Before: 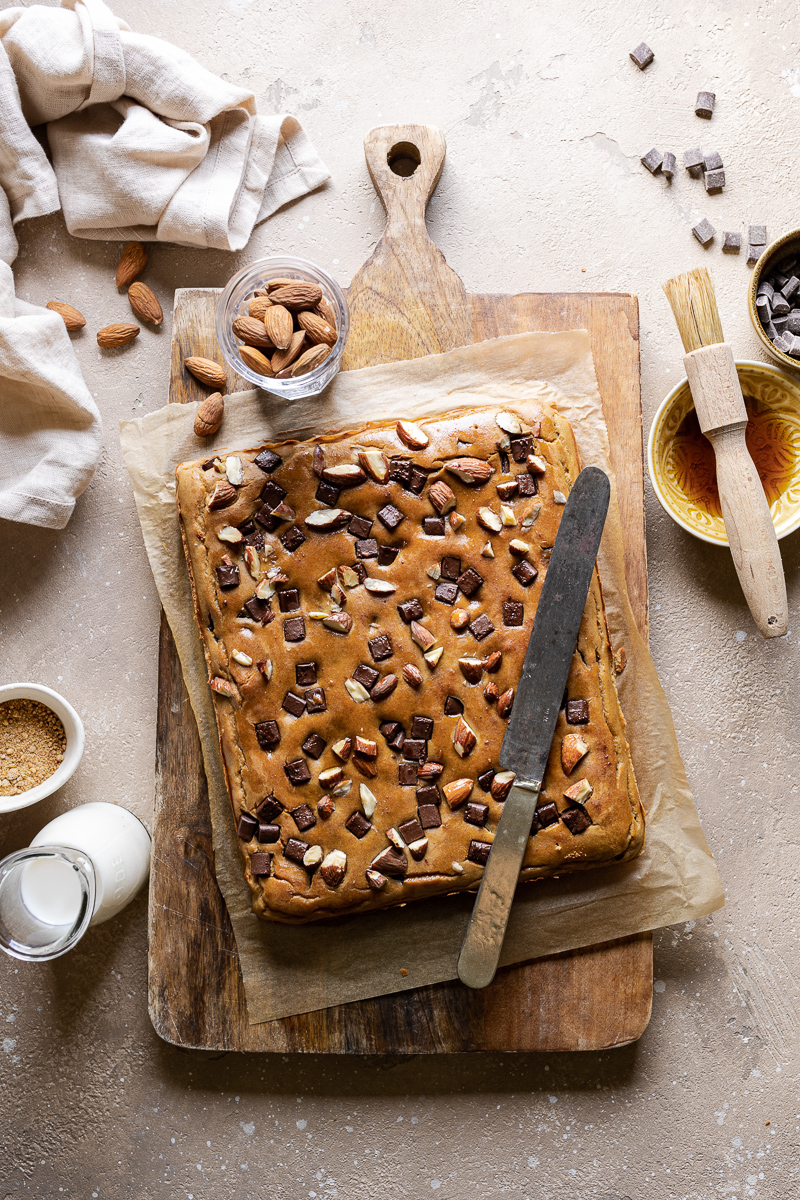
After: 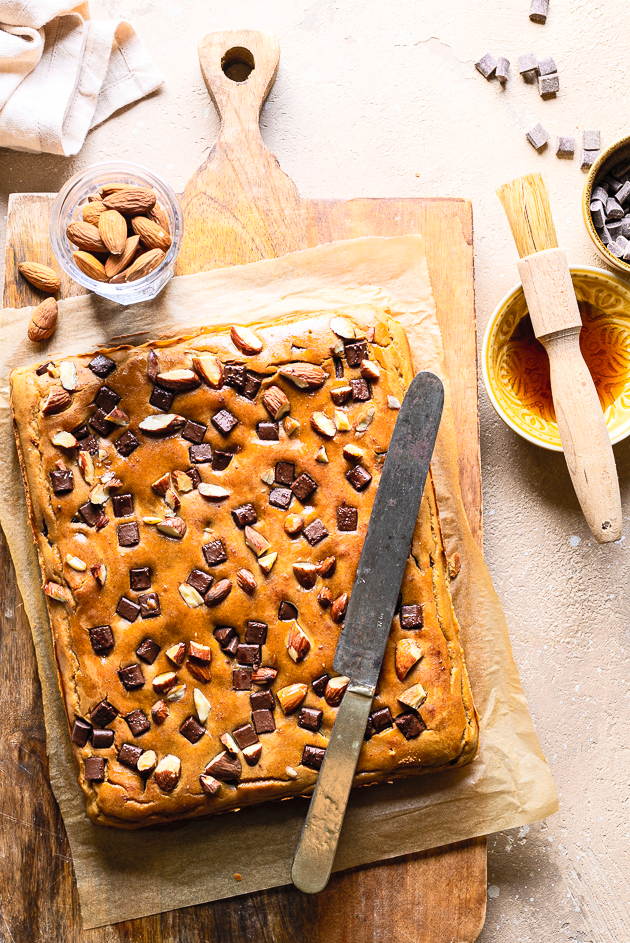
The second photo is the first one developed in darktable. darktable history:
crop and rotate: left 20.834%, top 7.969%, right 0.329%, bottom 13.428%
contrast brightness saturation: contrast 0.236, brightness 0.27, saturation 0.387
